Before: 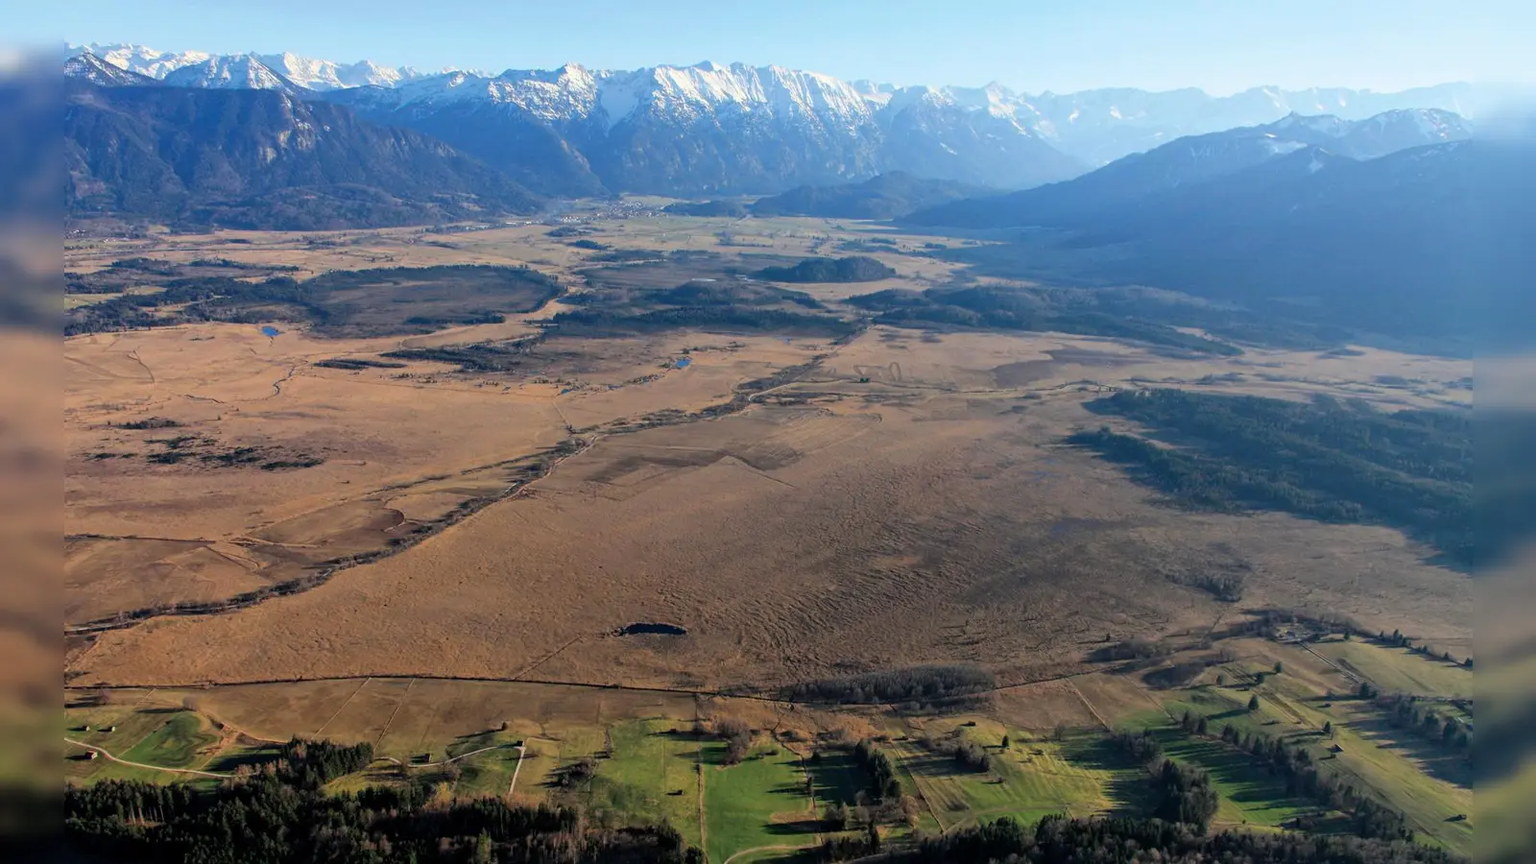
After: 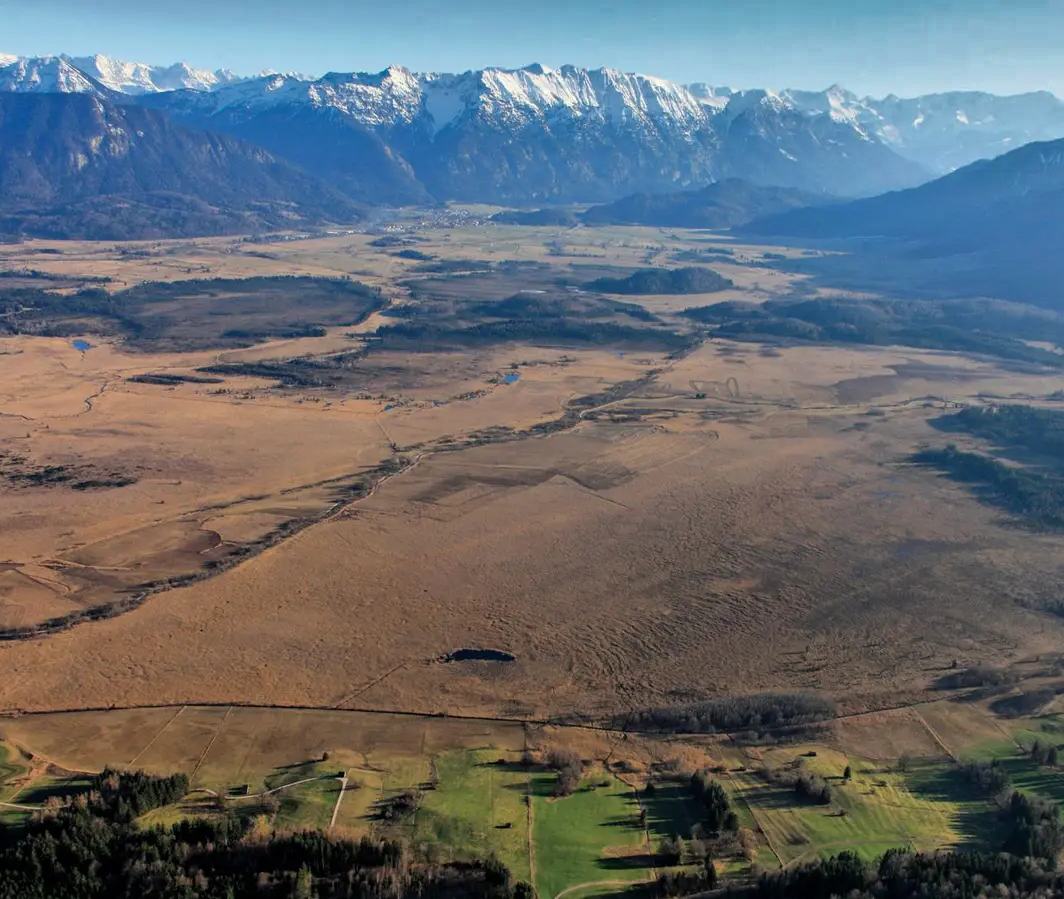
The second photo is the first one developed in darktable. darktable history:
shadows and highlights: shadows 20.83, highlights -81.83, highlights color adjustment 42.06%, soften with gaussian
crop and rotate: left 12.54%, right 20.957%
